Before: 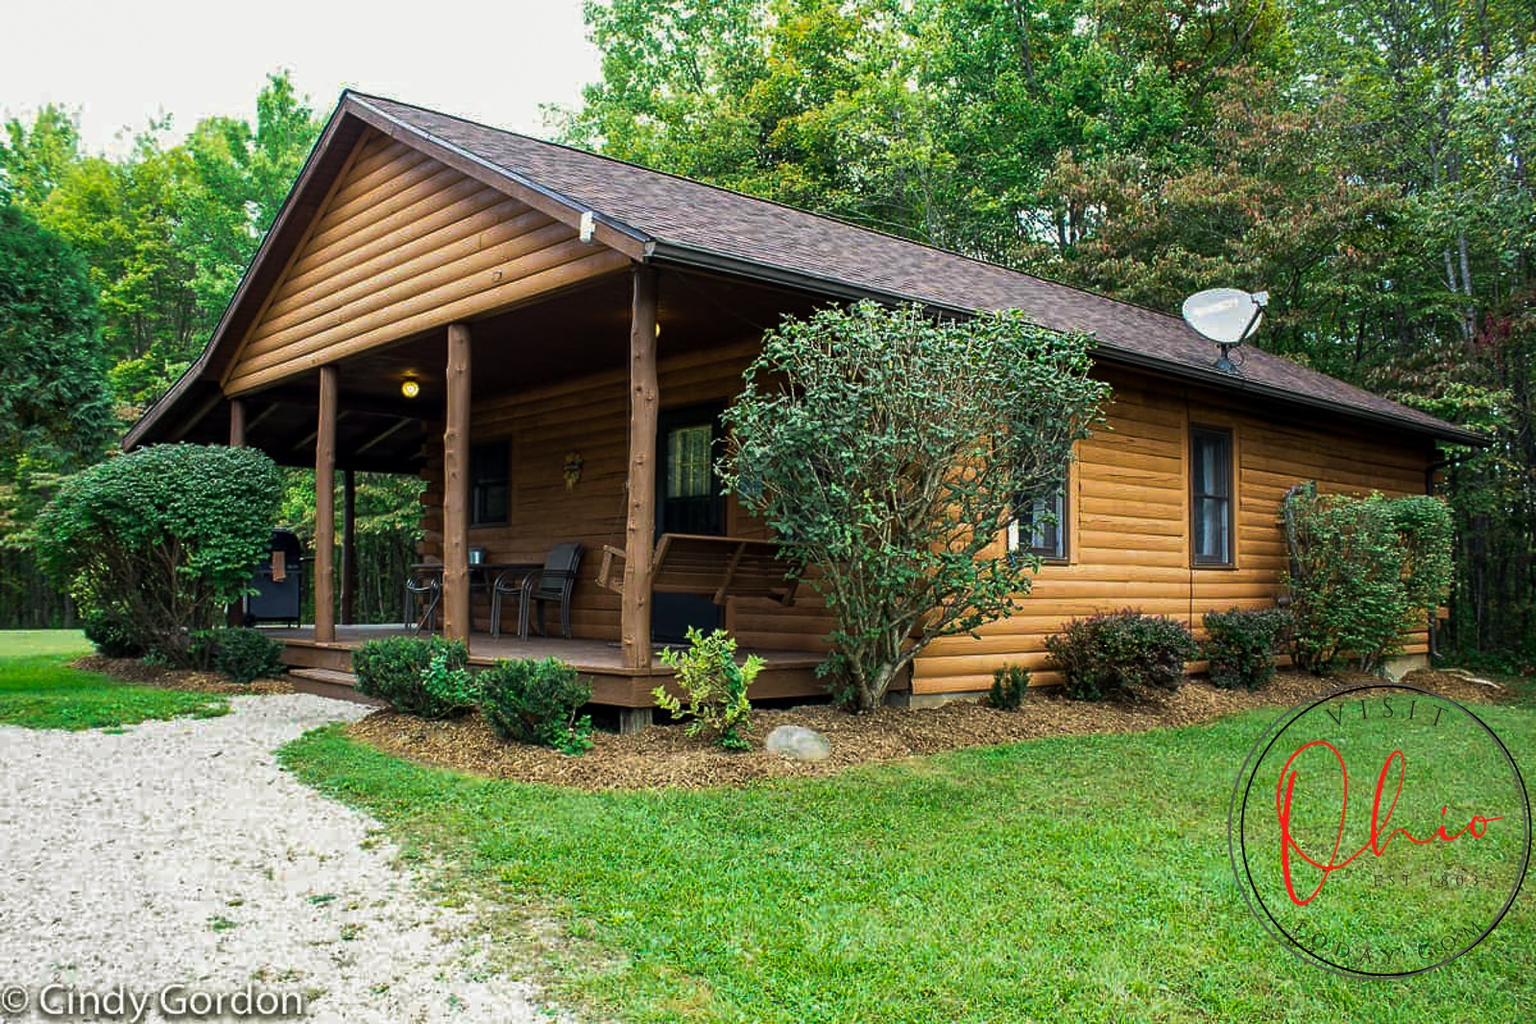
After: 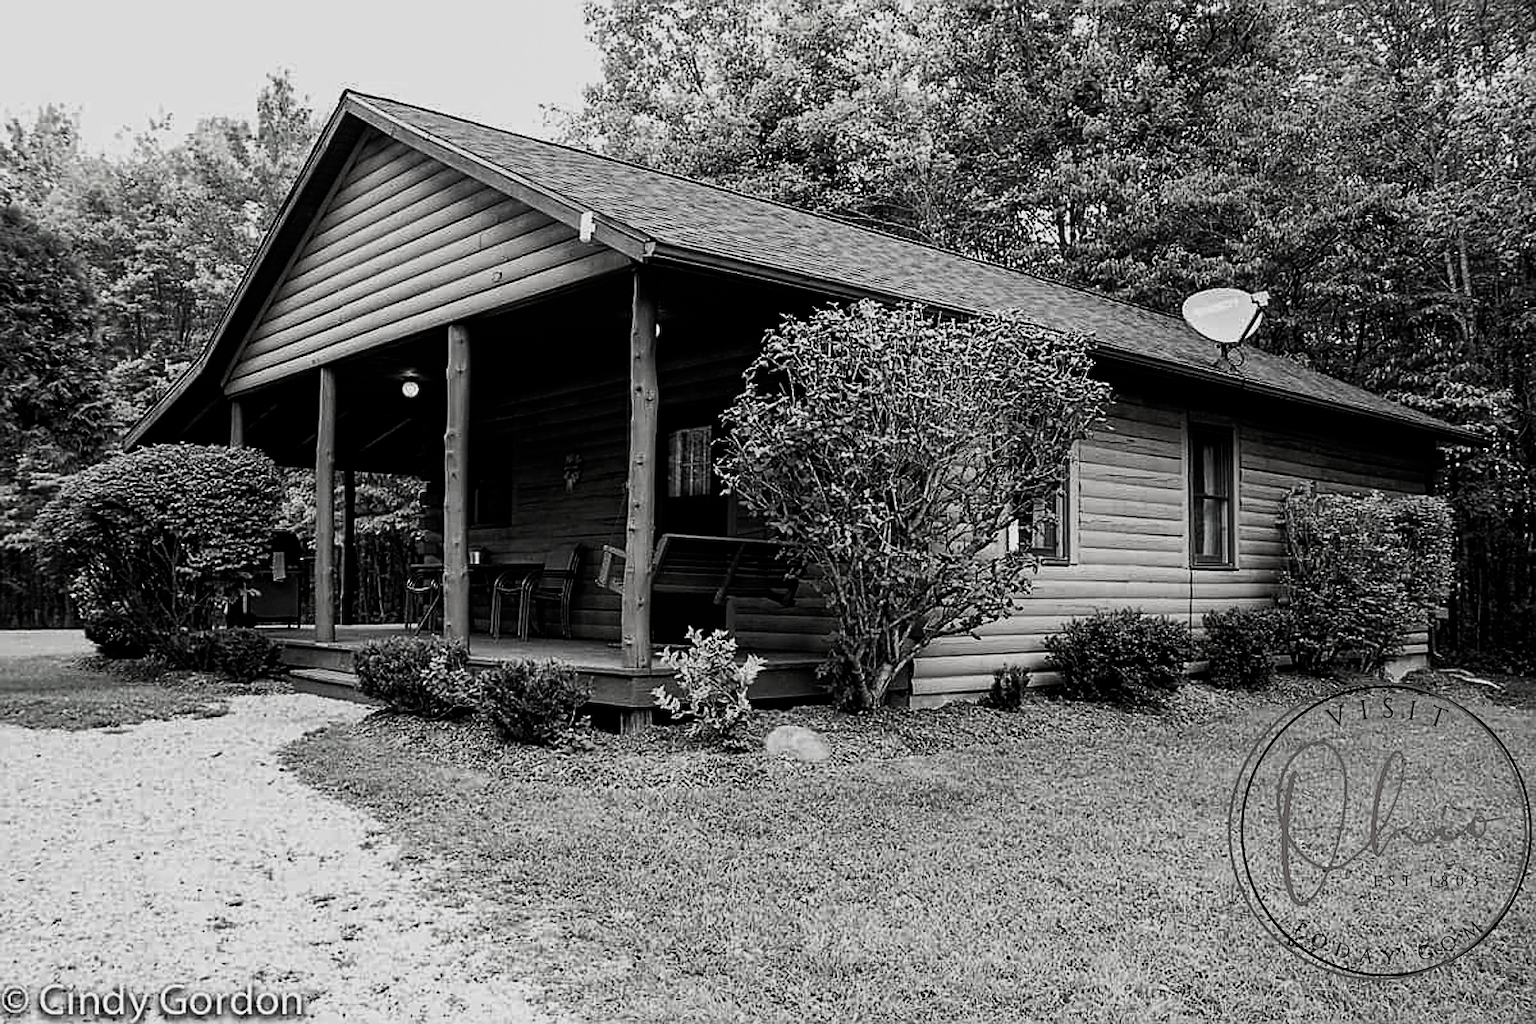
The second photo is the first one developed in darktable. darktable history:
sharpen: on, module defaults
filmic rgb: black relative exposure -5.05 EV, white relative exposure 3.17 EV, hardness 3.46, contrast 1.19, highlights saturation mix -48.99%, preserve chrominance no, color science v5 (2021), contrast in shadows safe, contrast in highlights safe
